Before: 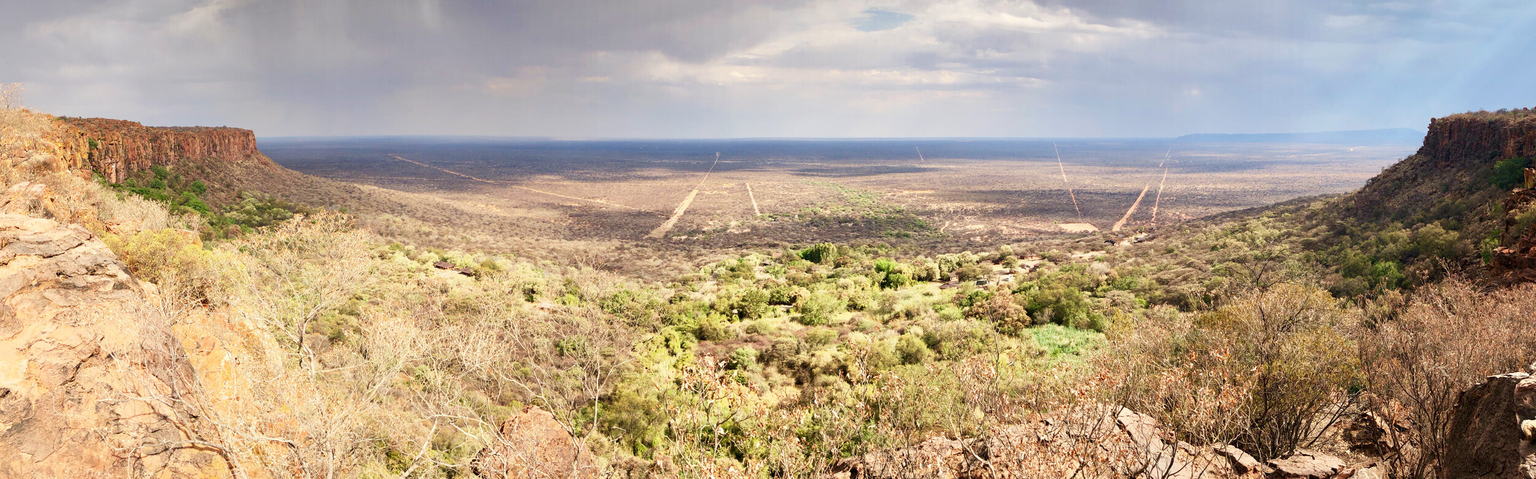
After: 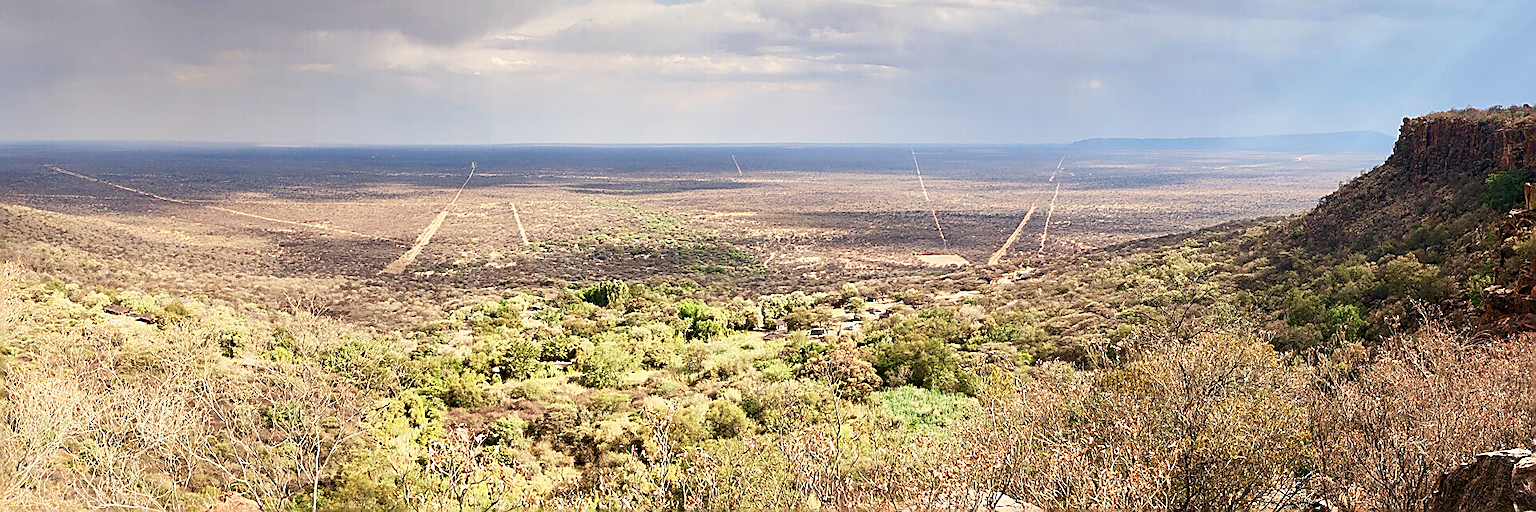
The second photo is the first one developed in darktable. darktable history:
sharpen: radius 1.685, amount 1.294
crop: left 23.095%, top 5.827%, bottom 11.854%
